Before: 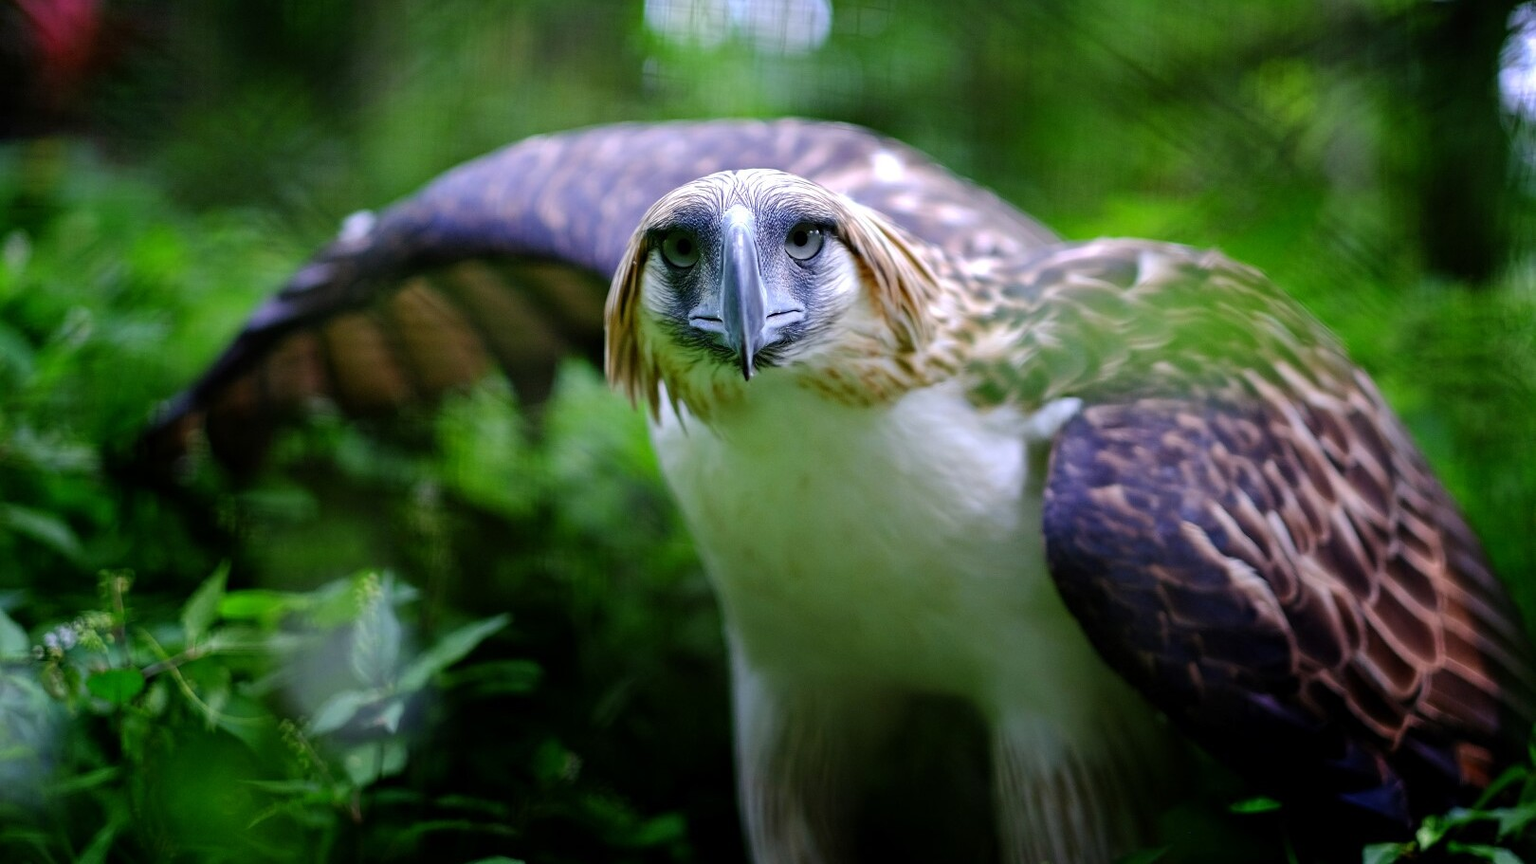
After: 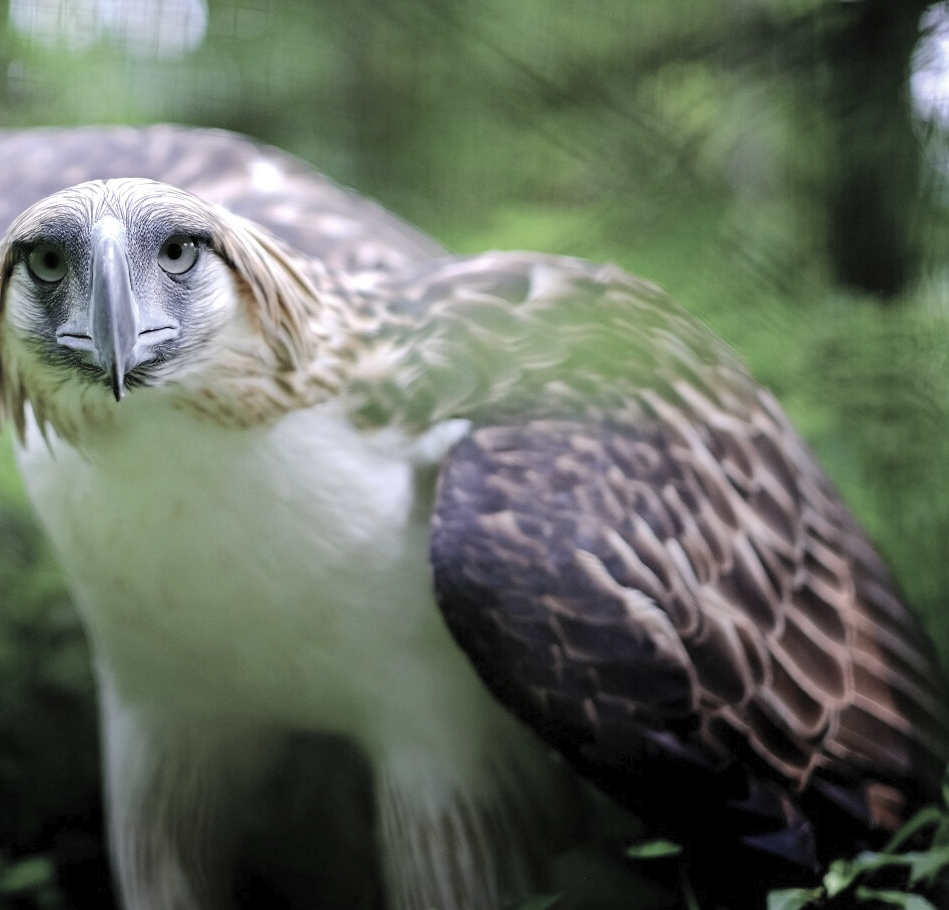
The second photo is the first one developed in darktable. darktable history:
crop: left 41.402%
contrast brightness saturation: brightness 0.18, saturation -0.5
